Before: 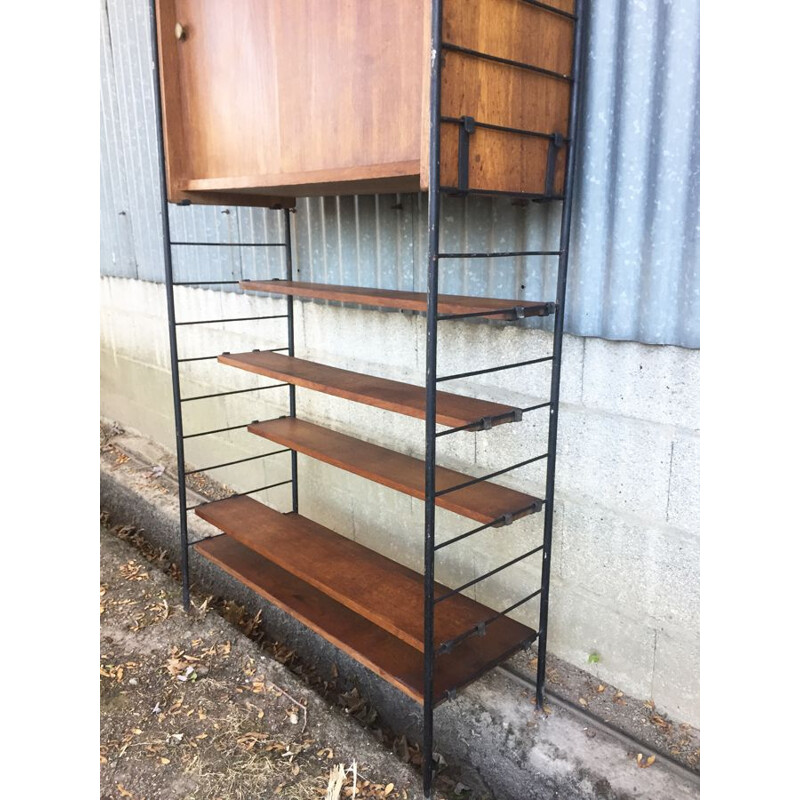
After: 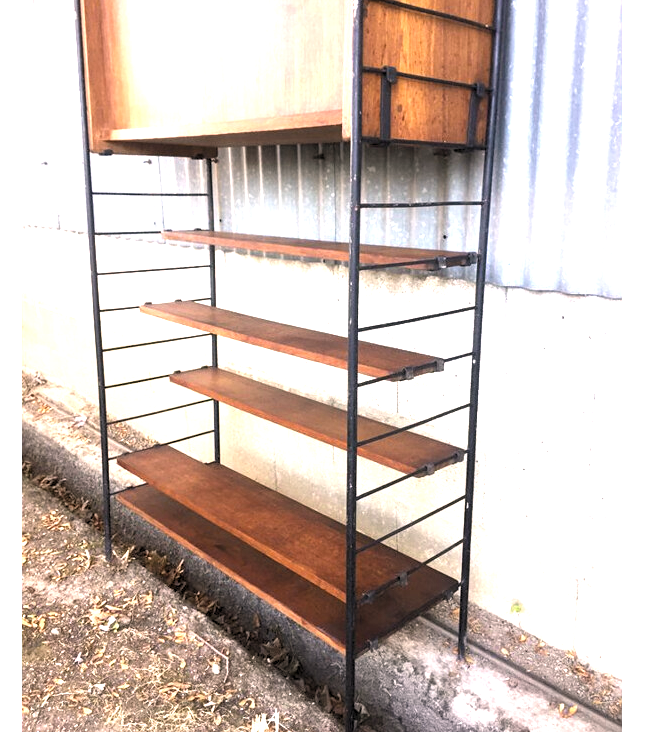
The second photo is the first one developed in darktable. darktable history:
color correction: highlights a* 7.34, highlights b* 4.37
crop: left 9.807%, top 6.259%, right 7.334%, bottom 2.177%
exposure: black level correction 0.001, exposure 0.5 EV, compensate exposure bias true, compensate highlight preservation false
levels: levels [0.052, 0.496, 0.908]
rgb levels: levels [[0.01, 0.419, 0.839], [0, 0.5, 1], [0, 0.5, 1]]
contrast equalizer: y [[0.5, 0.488, 0.462, 0.461, 0.491, 0.5], [0.5 ×6], [0.5 ×6], [0 ×6], [0 ×6]]
